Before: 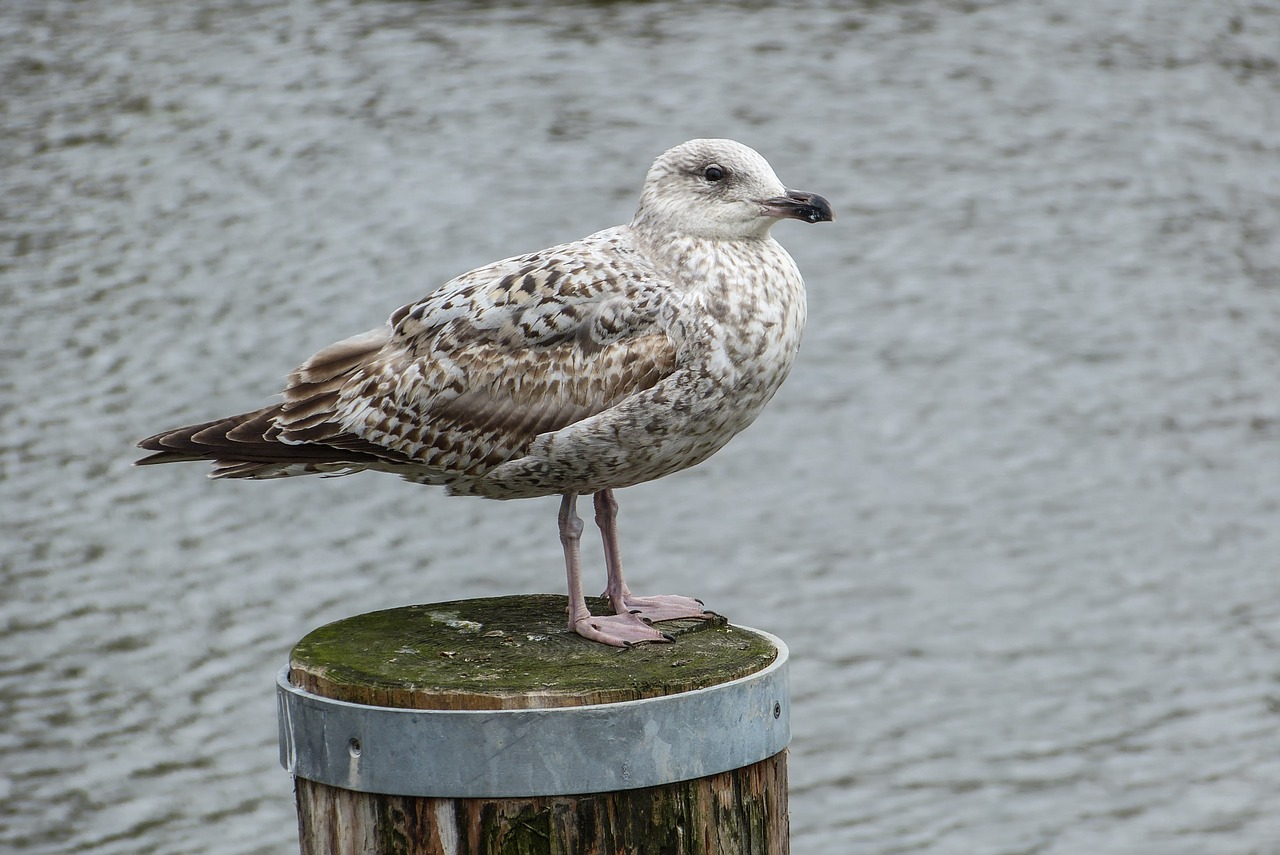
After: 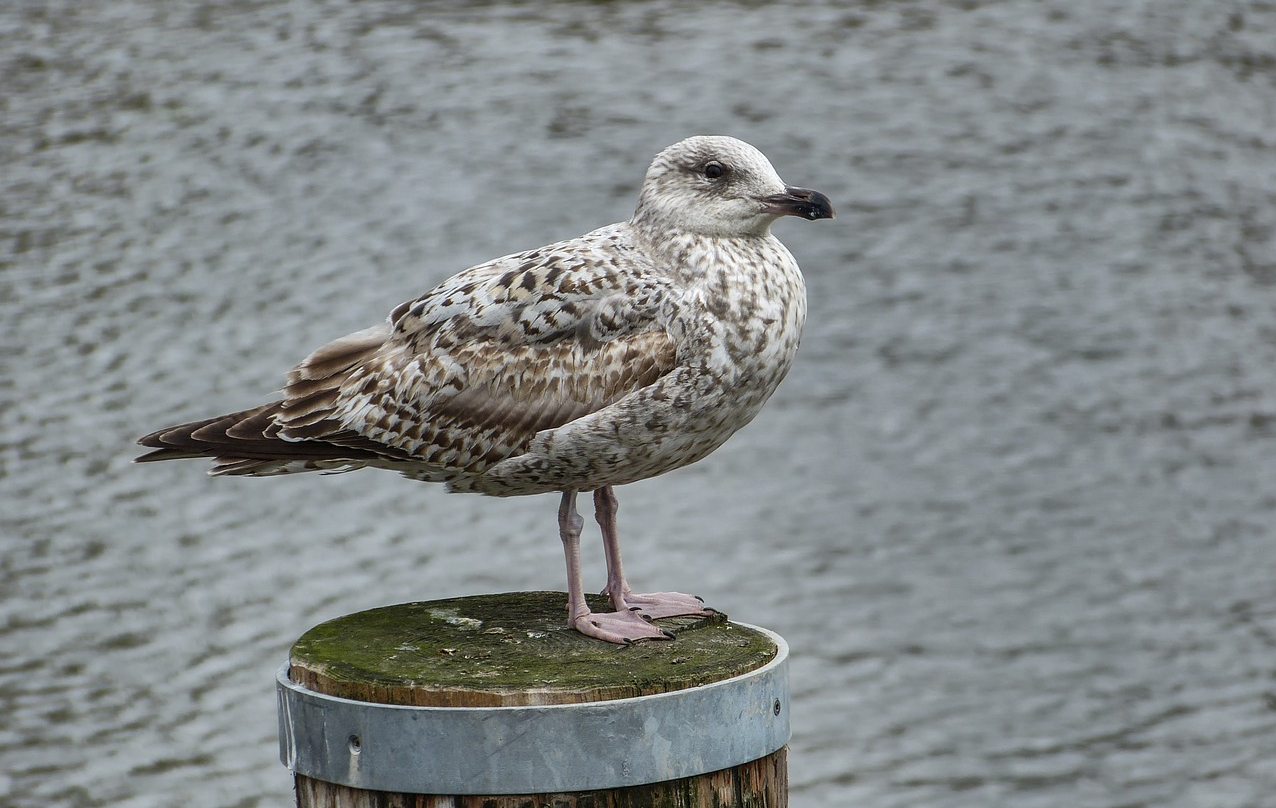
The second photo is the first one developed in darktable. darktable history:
shadows and highlights: shadows 20.91, highlights -80.82, soften with gaussian
crop: top 0.44%, right 0.255%, bottom 4.993%
